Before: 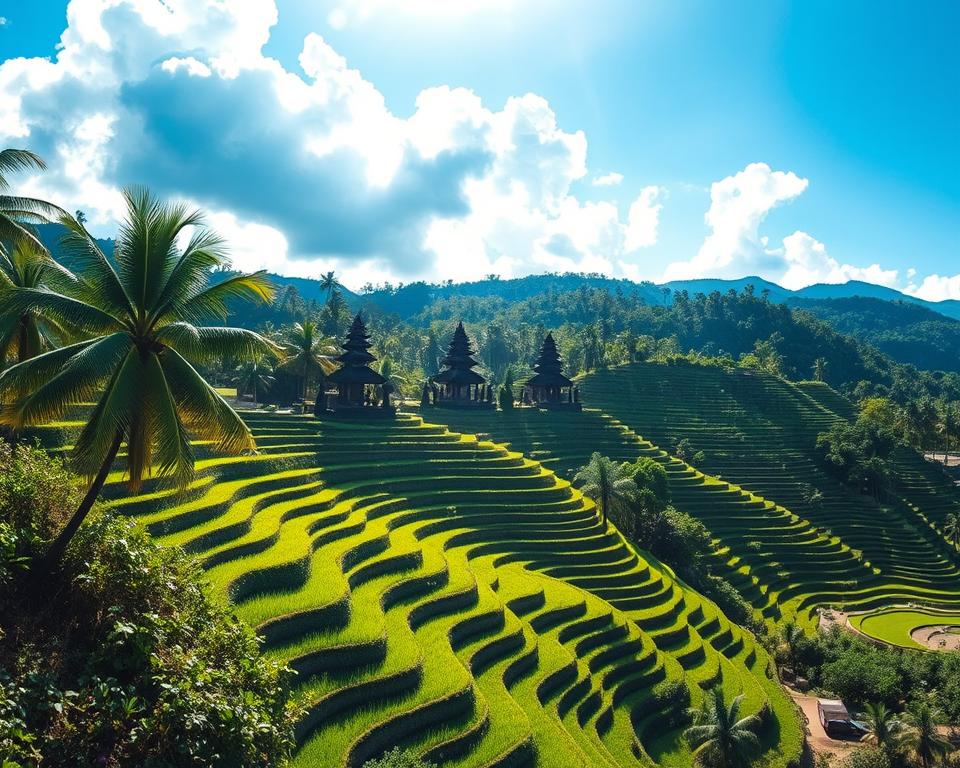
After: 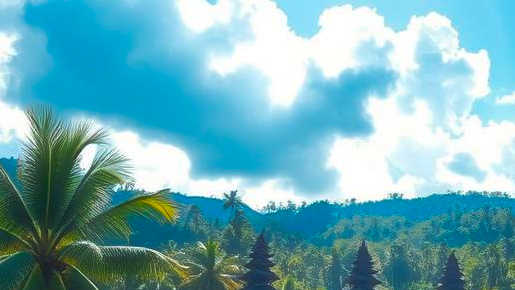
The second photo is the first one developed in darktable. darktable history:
color balance rgb: perceptual saturation grading › global saturation 20%, global vibrance 20%
haze removal: strength -0.1, adaptive false
shadows and highlights: on, module defaults
crop: left 10.121%, top 10.631%, right 36.218%, bottom 51.526%
